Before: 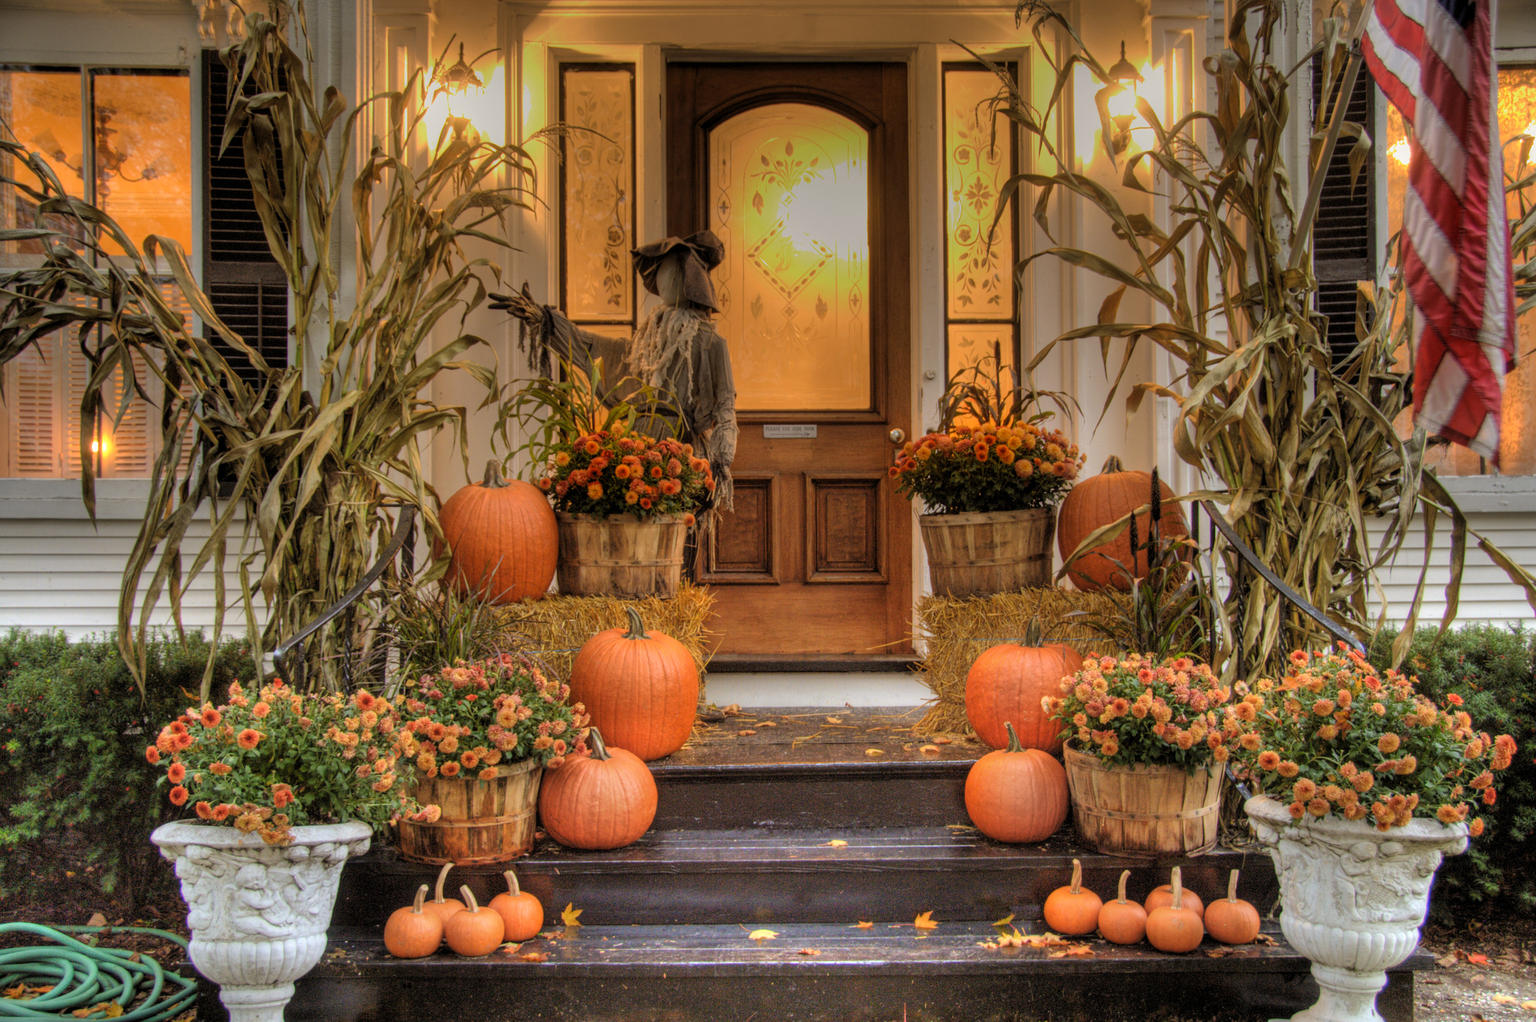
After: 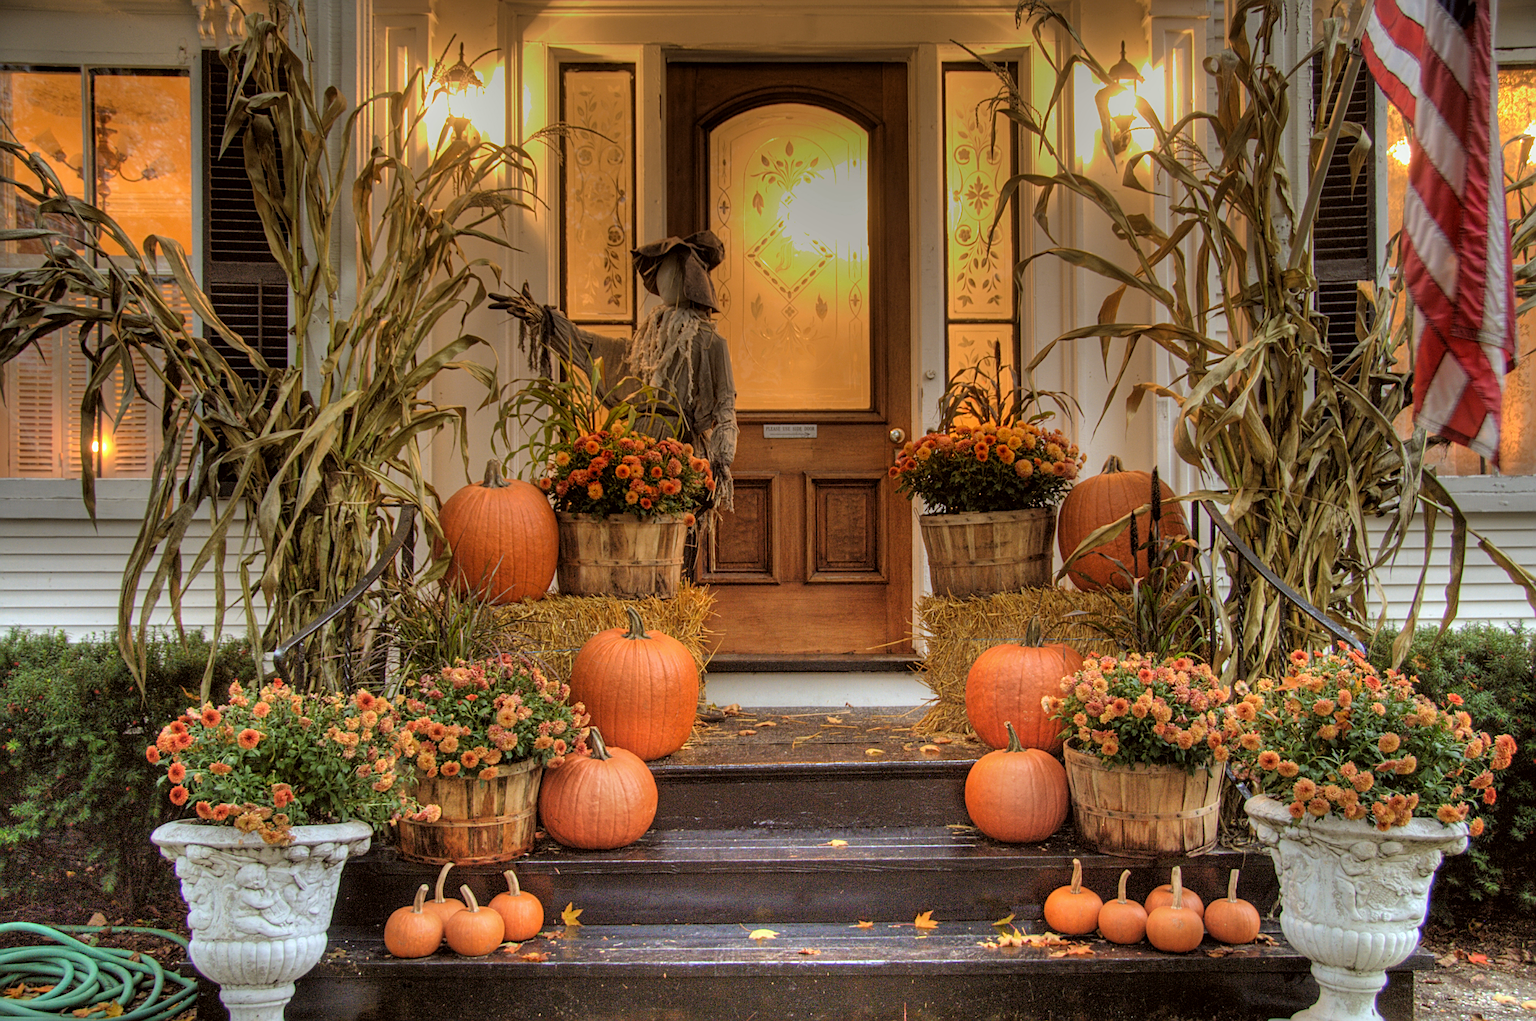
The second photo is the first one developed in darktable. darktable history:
color correction: highlights a* -2.91, highlights b* -2.01, shadows a* 2.31, shadows b* 2.69
sharpen: amount 0.482
